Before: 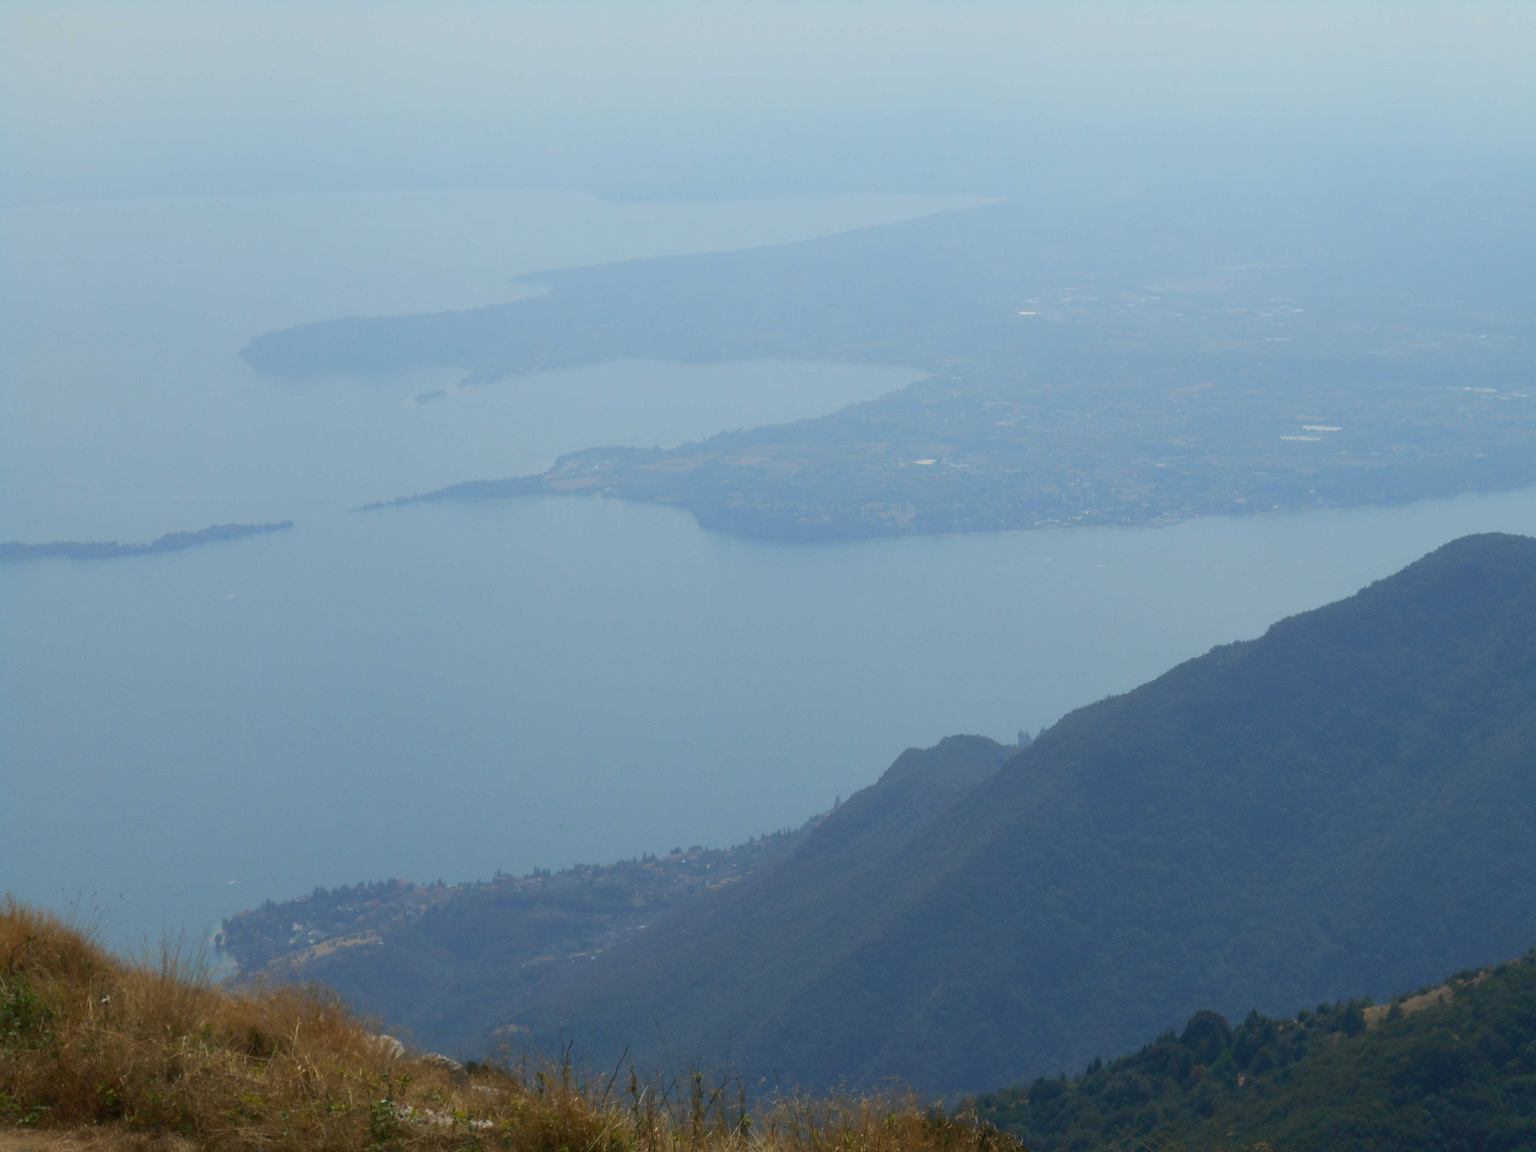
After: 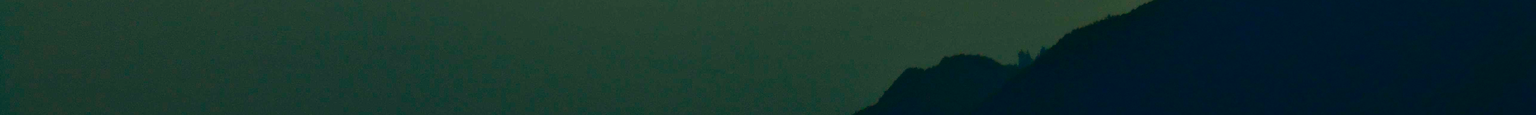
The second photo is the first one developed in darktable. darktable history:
white balance: red 1.123, blue 0.83
crop and rotate: top 59.084%, bottom 30.916%
contrast brightness saturation: brightness -1, saturation 1
local contrast: highlights 35%, detail 135%
